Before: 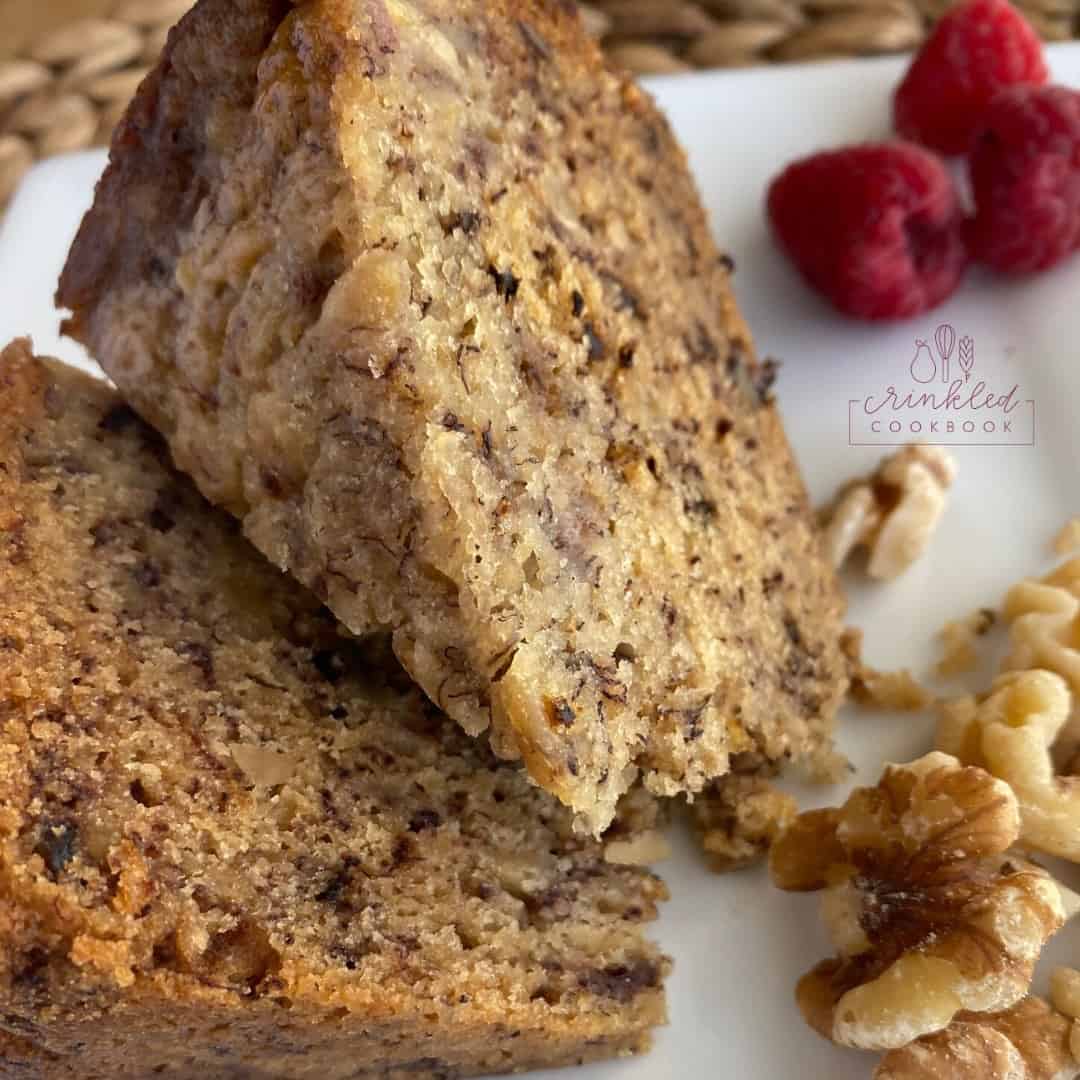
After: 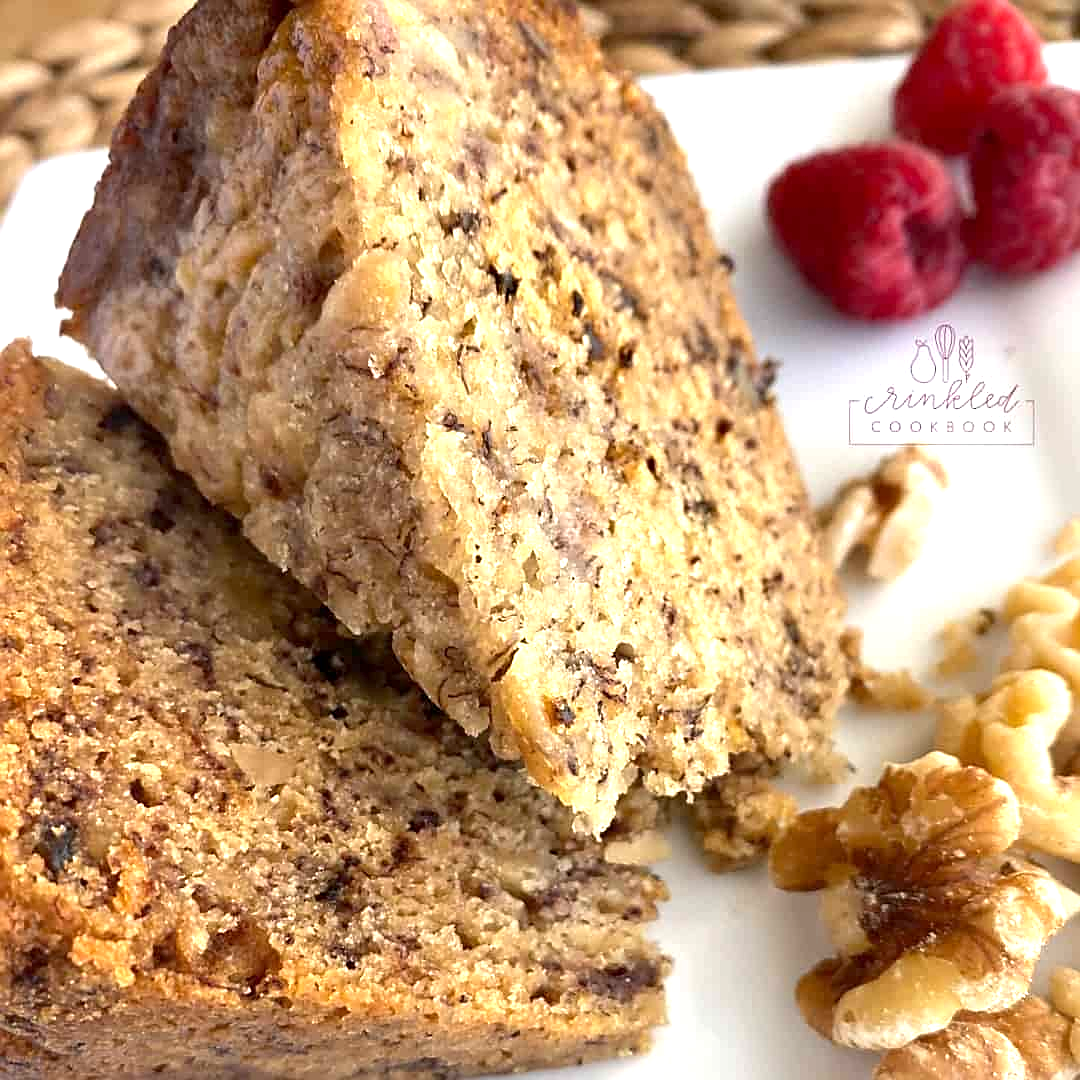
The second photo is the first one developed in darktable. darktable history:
exposure: black level correction 0.001, exposure 0.963 EV, compensate exposure bias true, compensate highlight preservation false
sharpen: on, module defaults
